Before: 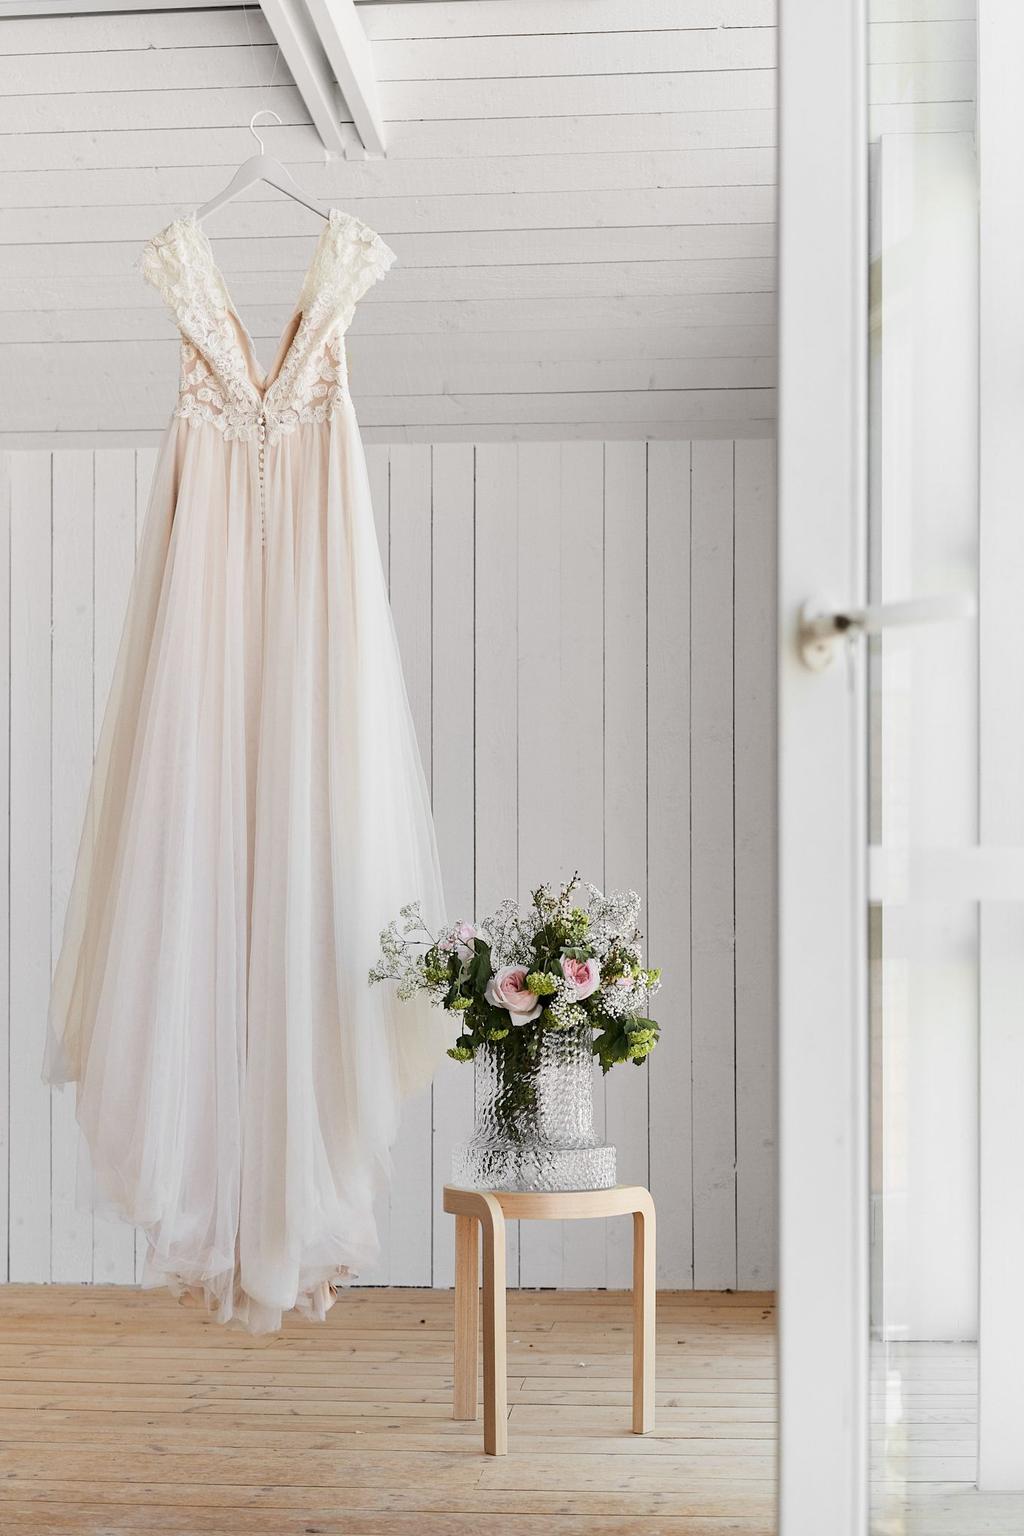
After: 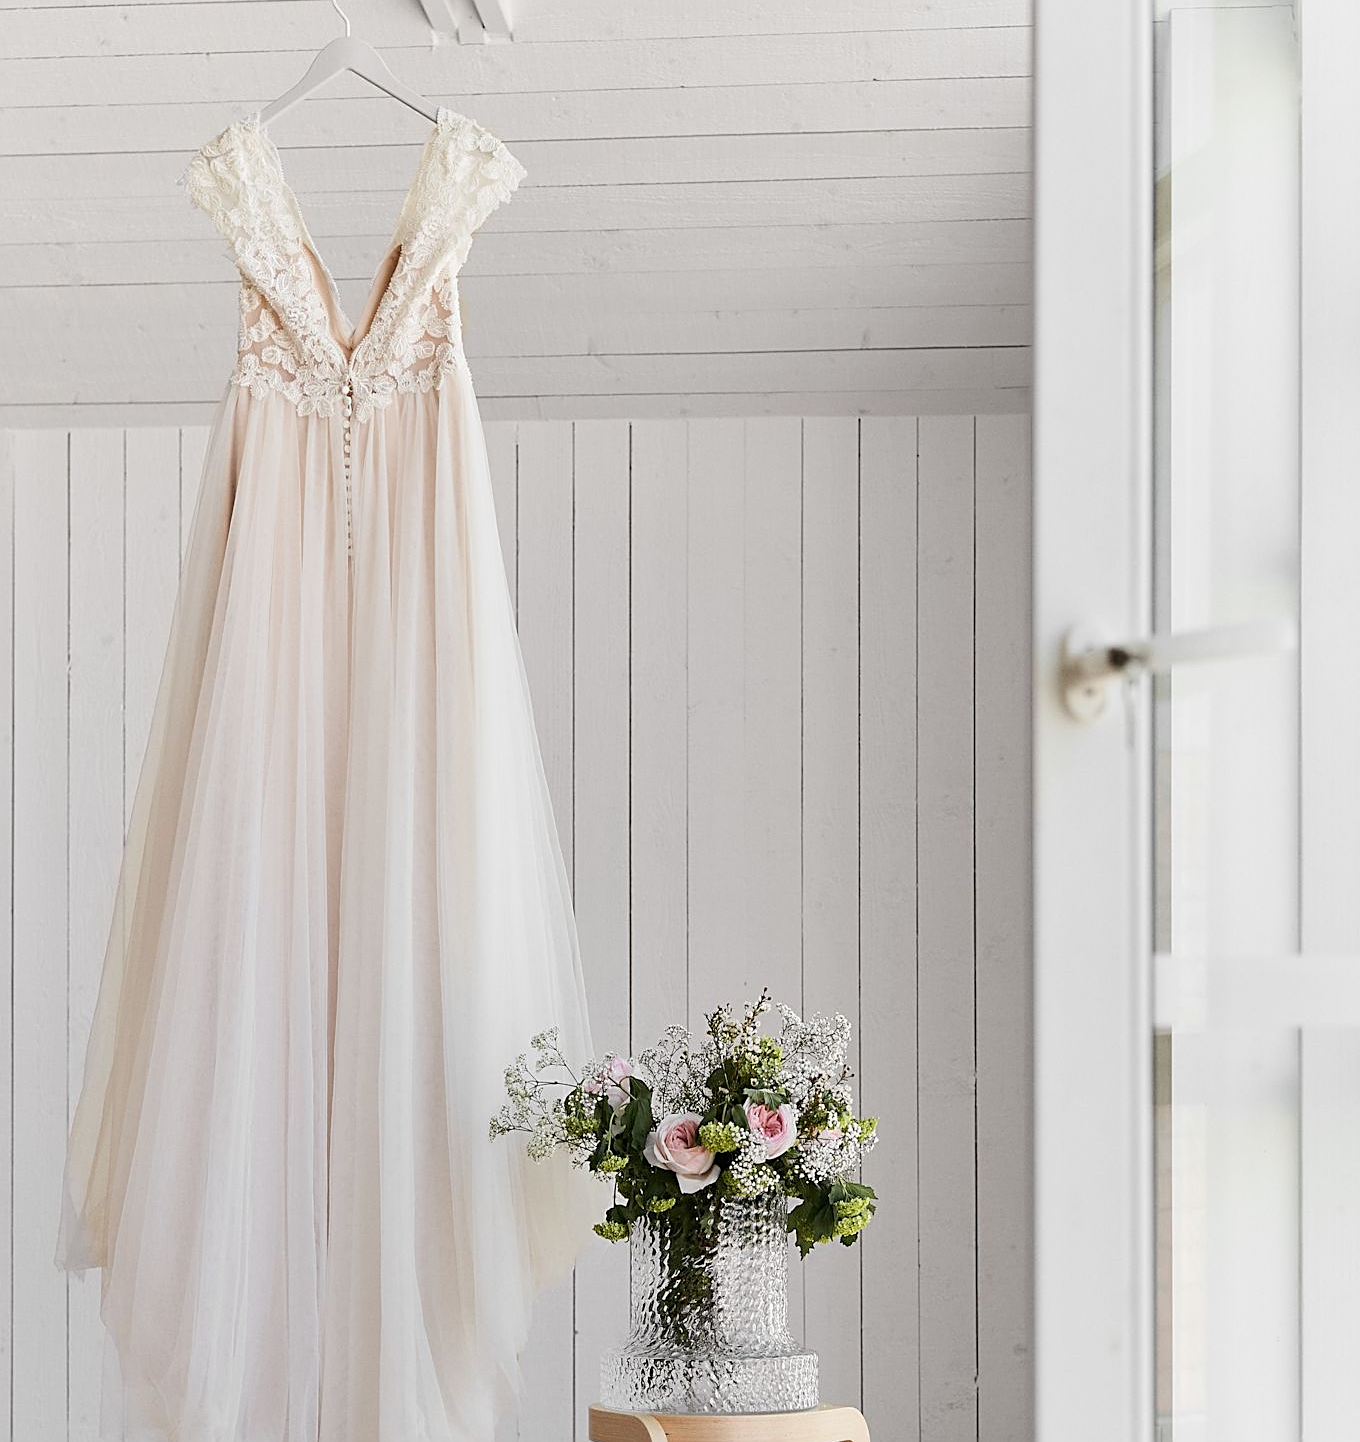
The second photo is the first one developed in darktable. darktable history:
crop and rotate: top 8.293%, bottom 20.996%
sharpen: radius 1.967
